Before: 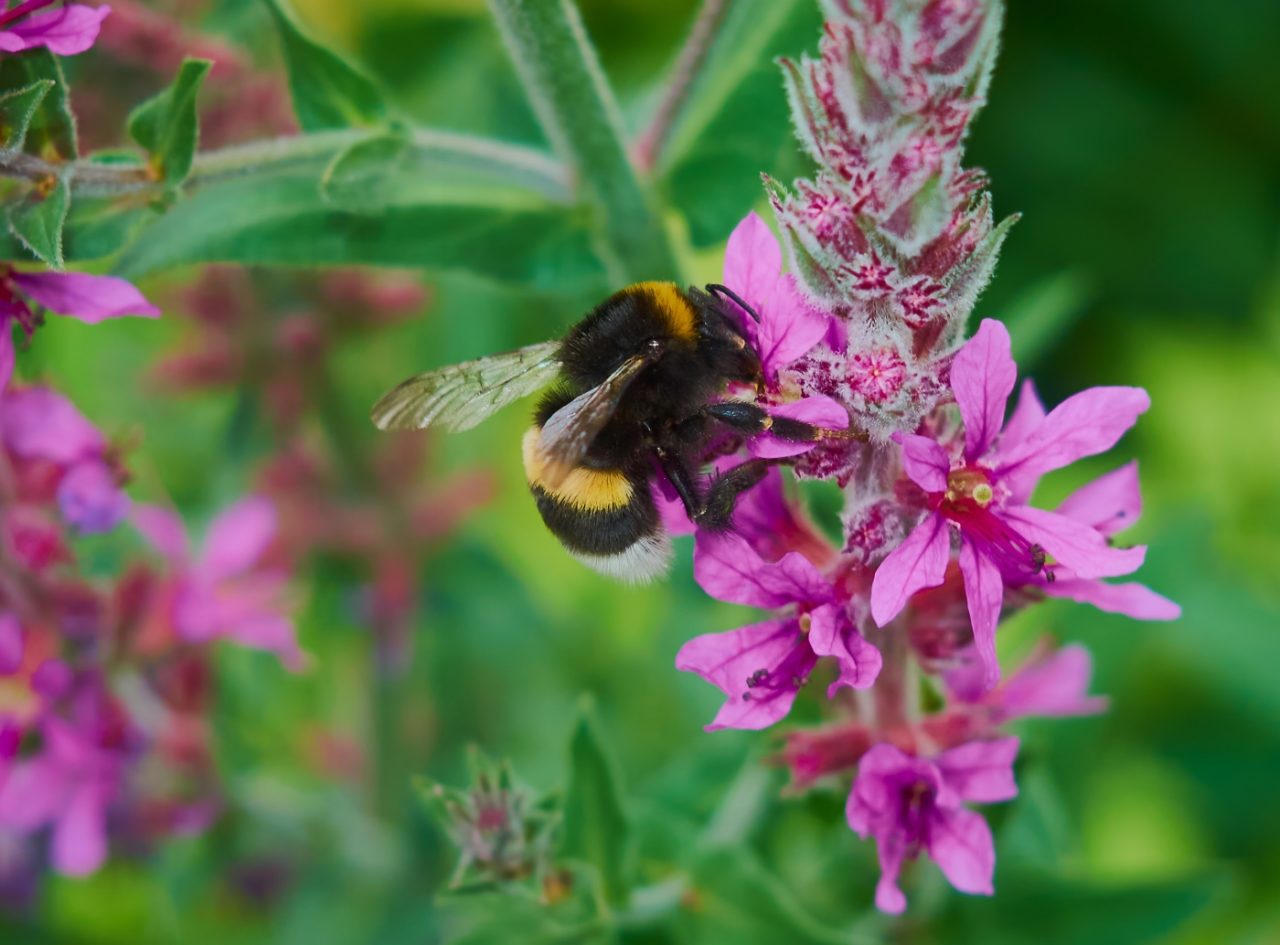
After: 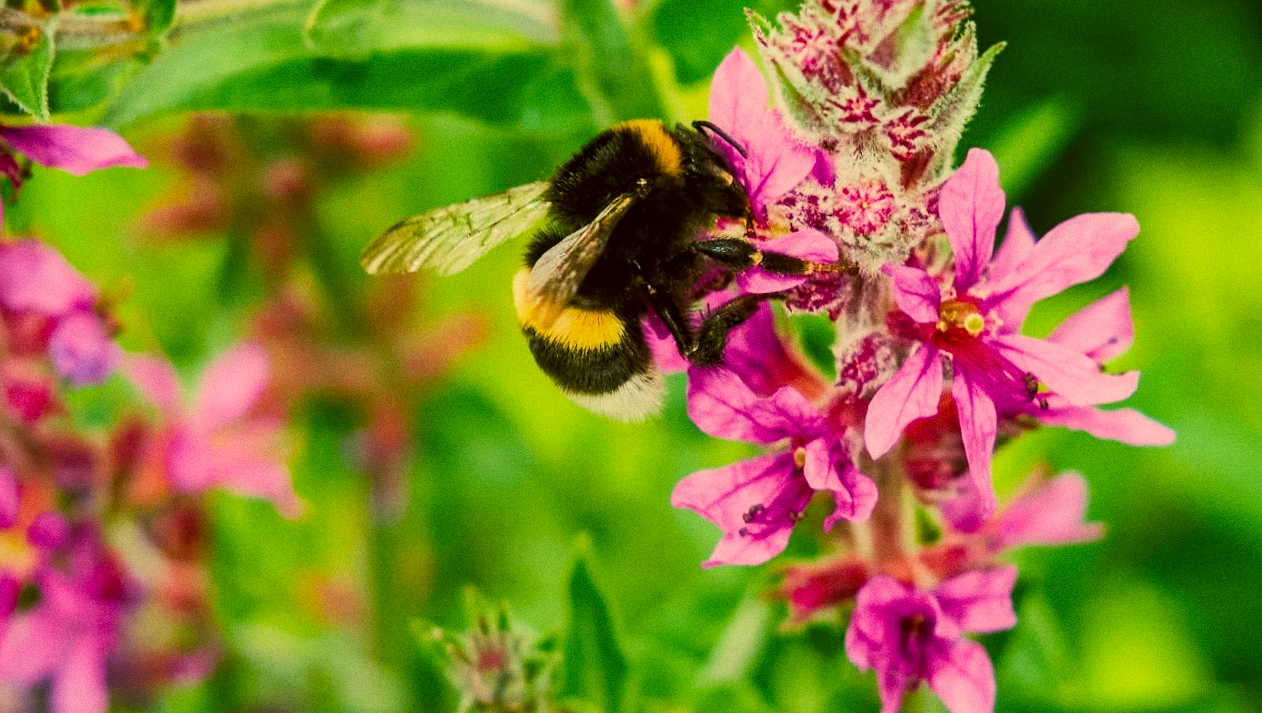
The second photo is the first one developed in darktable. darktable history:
exposure: black level correction -0.002, exposure 0.54 EV, compensate highlight preservation false
filmic rgb: black relative exposure -5 EV, hardness 2.88, contrast 1.3, highlights saturation mix -30%
color balance rgb: shadows lift › chroma 2%, shadows lift › hue 219.6°, power › hue 313.2°, highlights gain › chroma 3%, highlights gain › hue 75.6°, global offset › luminance 0.5%, perceptual saturation grading › global saturation 15.33%, perceptual saturation grading › highlights -19.33%, perceptual saturation grading › shadows 20%, global vibrance 20%
local contrast: on, module defaults
grain: on, module defaults
rotate and perspective: rotation -1.42°, crop left 0.016, crop right 0.984, crop top 0.035, crop bottom 0.965
crop and rotate: top 15.774%, bottom 5.506%
color correction: highlights a* 0.162, highlights b* 29.53, shadows a* -0.162, shadows b* 21.09
